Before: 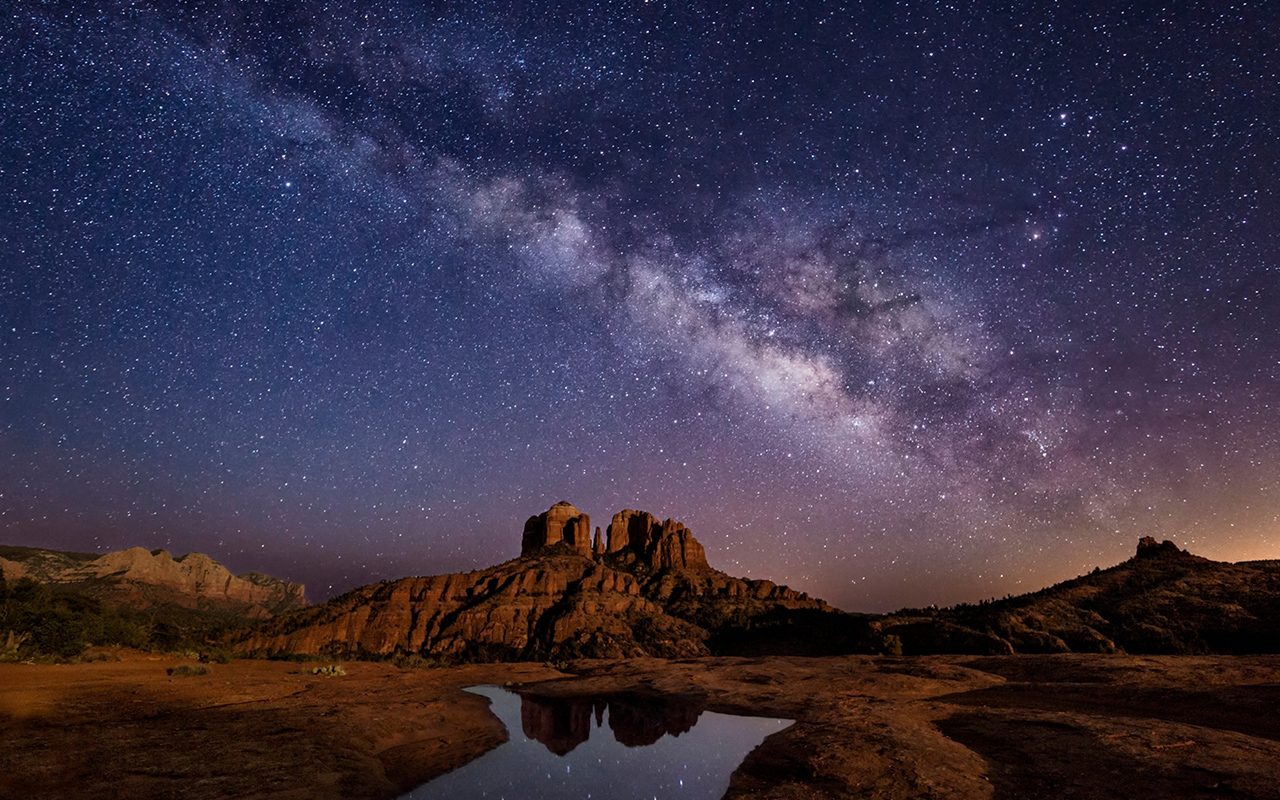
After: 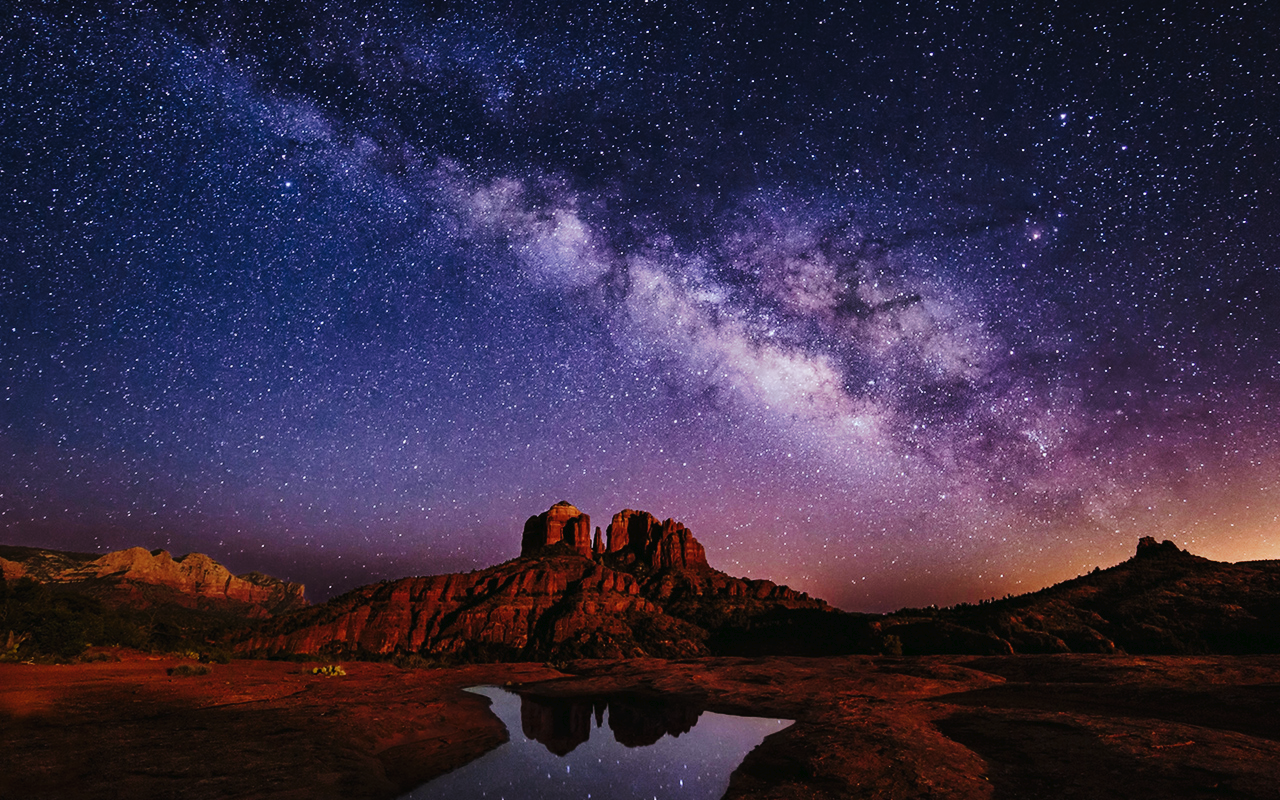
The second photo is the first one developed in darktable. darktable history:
tone curve: curves: ch0 [(0, 0) (0.003, 0.018) (0.011, 0.021) (0.025, 0.028) (0.044, 0.039) (0.069, 0.05) (0.1, 0.06) (0.136, 0.081) (0.177, 0.117) (0.224, 0.161) (0.277, 0.226) (0.335, 0.315) (0.399, 0.421) (0.468, 0.53) (0.543, 0.627) (0.623, 0.726) (0.709, 0.789) (0.801, 0.859) (0.898, 0.924) (1, 1)], preserve colors none
color look up table: target L [97.57, 93.49, 88.99, 83.09, 78.94, 76.75, 72.03, 72.57, 63.85, 58.24, 55.07, 34.25, 27.16, 3.936, 200.88, 78.69, 73.53, 63.47, 59.3, 49.22, 54.39, 49.5, 35.35, 30.36, 22.11, 23.94, 19.43, 97.13, 84.15, 80.19, 66.73, 61.5, 56.68, 56.08, 52.23, 59.68, 46.49, 39.37, 35.79, 34.05, 36.1, 19.04, 3.314, 93.57, 76.48, 77.28, 58.08, 43.94, 33.75], target a [-29.25, -31.06, -36.88, -35.51, -63.45, -7.688, -3.285, -2.222, -57.39, -28.38, -14.41, -21.37, -4.061, -6.024, 0, 20.65, 19.98, 44.72, 10.4, 66.06, 50.27, 66.31, 40.51, 6.19, 32.39, 33.7, 24.81, -6.847, 20.3, 28.63, 60.69, 17.89, 67.61, 33.85, 13.25, 47.44, 13.83, 17.08, 32.07, 40.9, 47.27, 25.84, 4.705, -22.2, -1.59, -34.7, -14.92, -15.36, 1.001], target b [48.76, 87.95, 2.766, 52.7, 37.76, 66.37, 35.7, 0.888, 51.93, 24.74, 43.22, 29.55, 35.98, 5.365, -0.001, 18.43, 57.95, 4.957, 22.56, 24.87, 49.39, 42.59, 5.704, 12.89, 4.066, 30.41, 28.36, -5.216, -16.07, -28.58, -50.78, -35.47, -25.34, -26.83, -63.32, -61.88, -18.84, -46.85, -83.25, -22.13, -57.83, -41.51, -24.04, -11.17, -25.13, -11.57, -42.29, -9.255, -28.41], num patches 49
